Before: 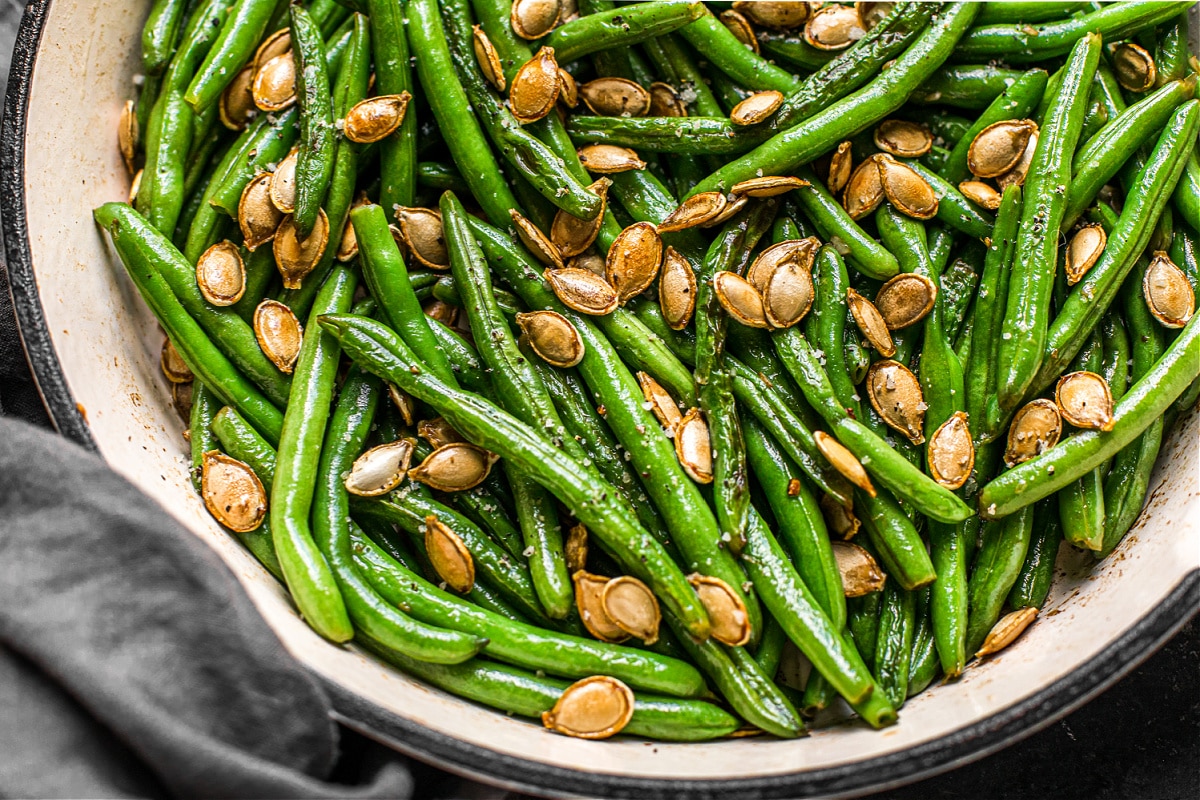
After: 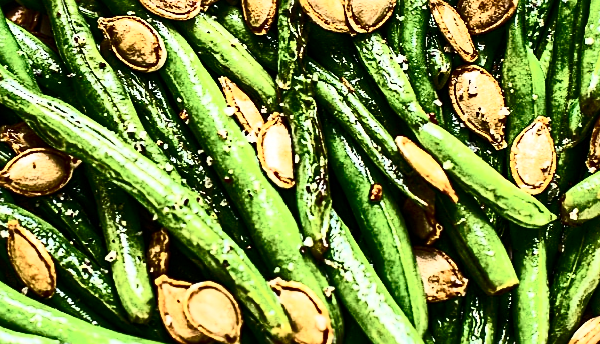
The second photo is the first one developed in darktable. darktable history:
crop: left 34.875%, top 36.935%, right 15.08%, bottom 20.036%
sharpen: on, module defaults
contrast brightness saturation: contrast 0.938, brightness 0.197
